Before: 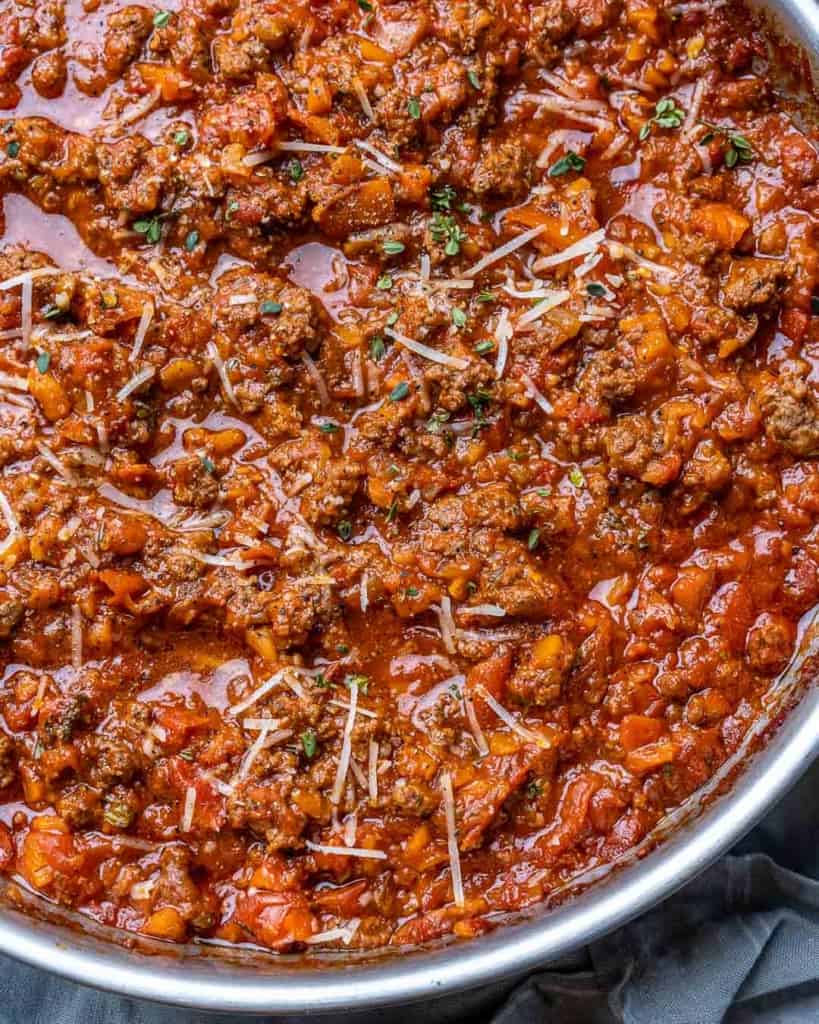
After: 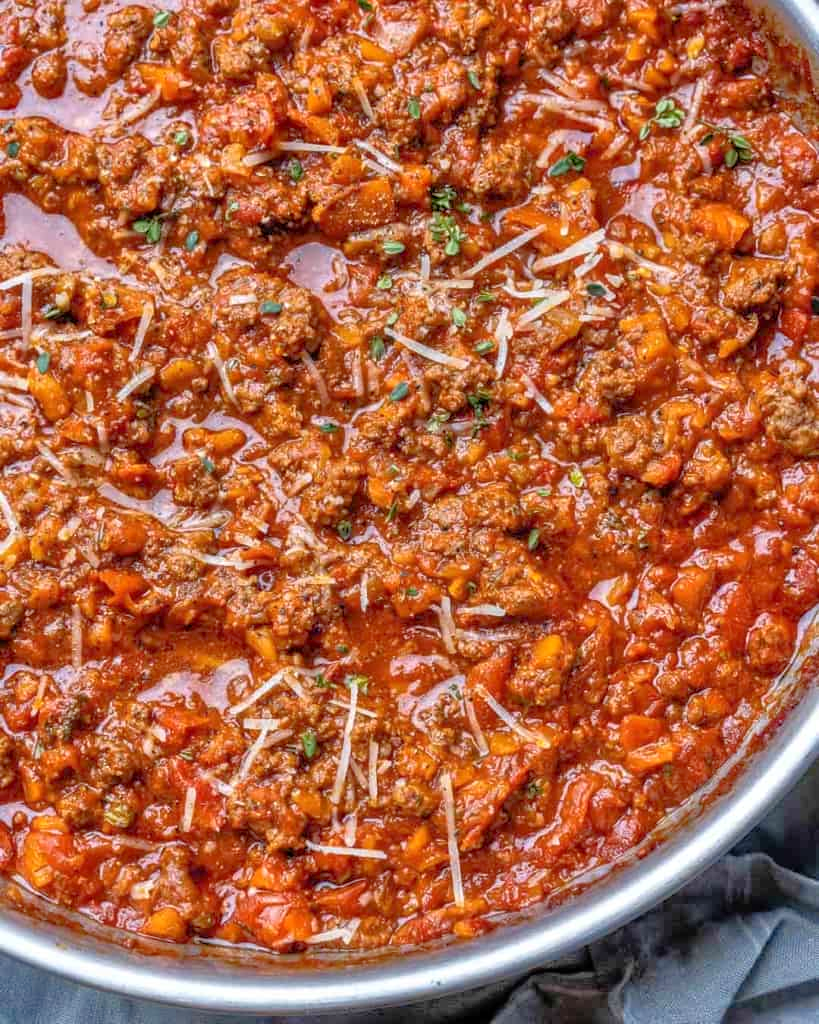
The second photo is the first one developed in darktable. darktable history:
tone equalizer: -7 EV 0.145 EV, -6 EV 0.611 EV, -5 EV 1.18 EV, -4 EV 1.36 EV, -3 EV 1.12 EV, -2 EV 0.6 EV, -1 EV 0.163 EV
